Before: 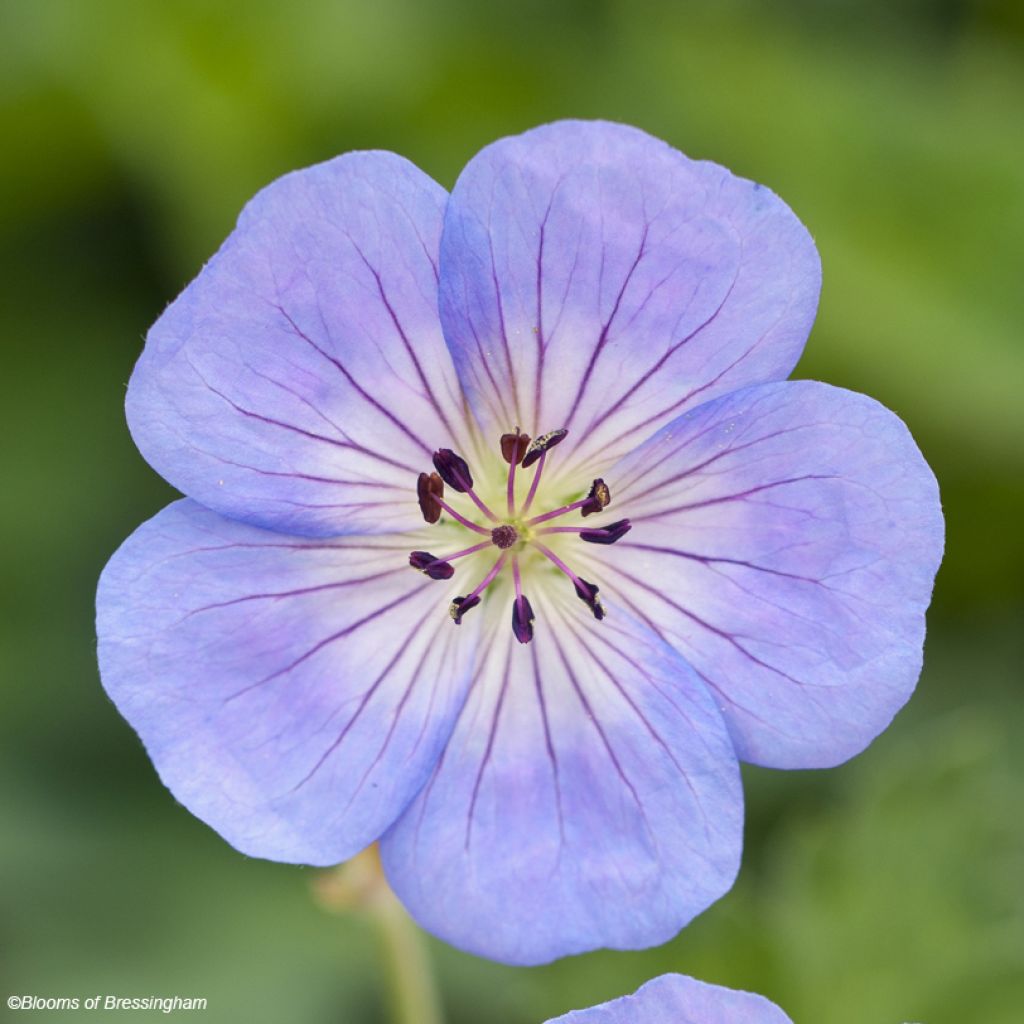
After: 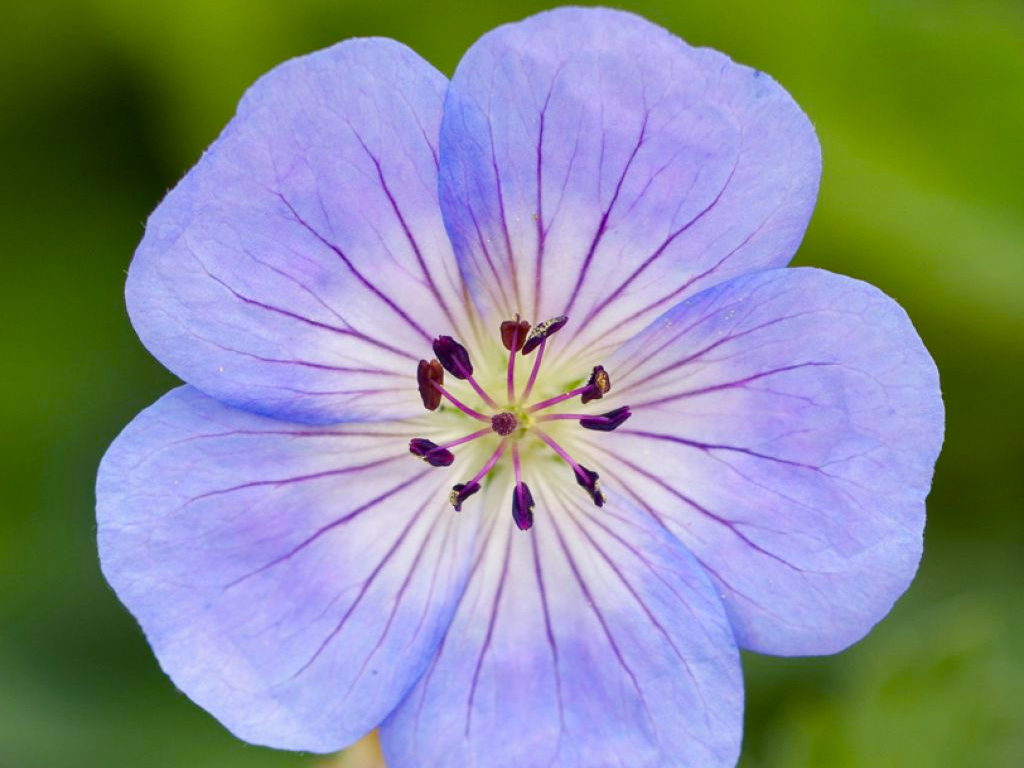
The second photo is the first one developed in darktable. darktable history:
crop: top 11.059%, bottom 13.883%
vignetting: fall-off start 116.51%, fall-off radius 58.41%
color balance rgb: perceptual saturation grading › global saturation 27.316%, perceptual saturation grading › highlights -28.641%, perceptual saturation grading › mid-tones 15.625%, perceptual saturation grading › shadows 33.98%
